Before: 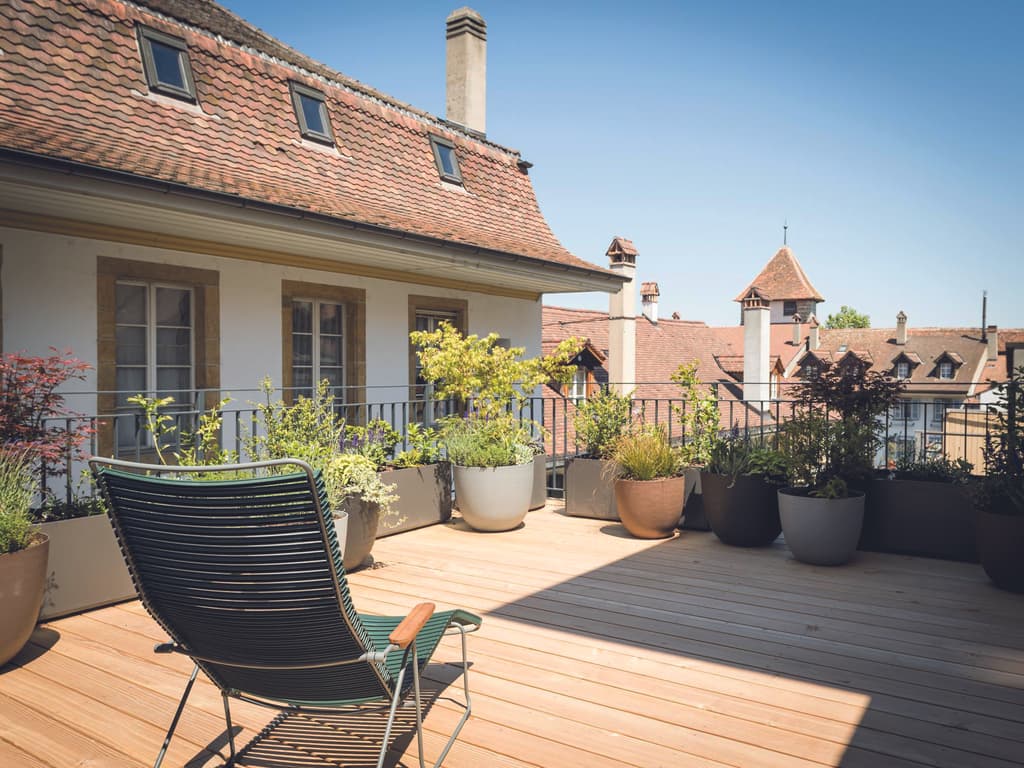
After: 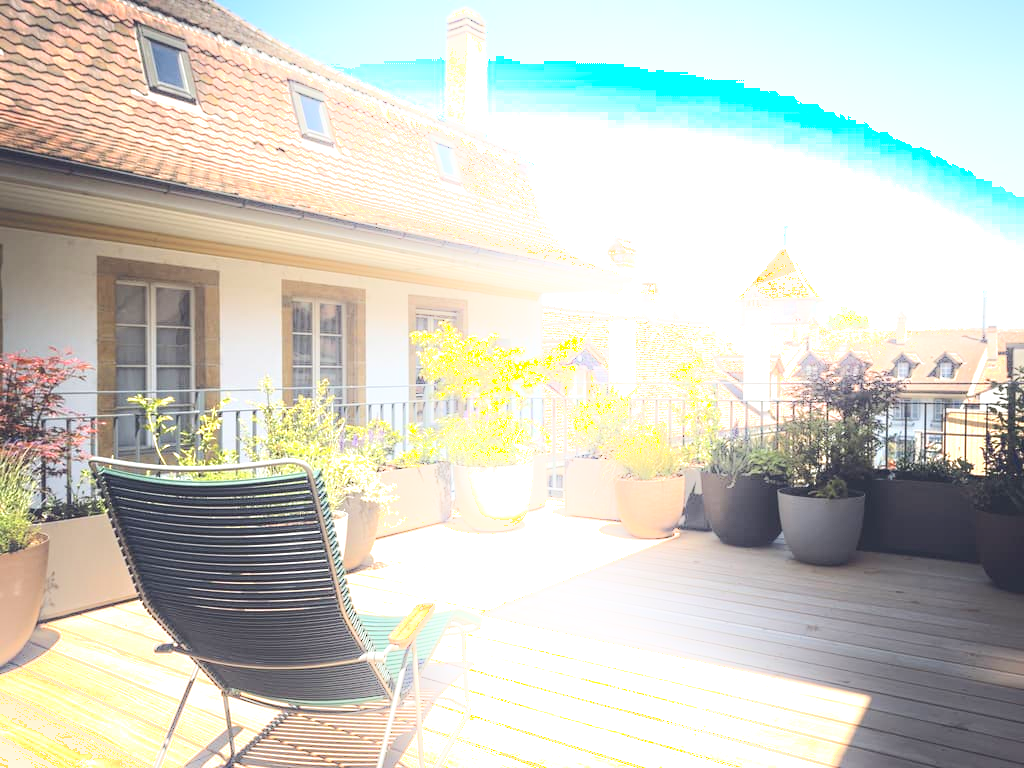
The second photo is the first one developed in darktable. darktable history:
exposure: exposure 1.204 EV, compensate exposure bias true, compensate highlight preservation false
shadows and highlights: shadows -56.16, highlights 84.99, soften with gaussian
